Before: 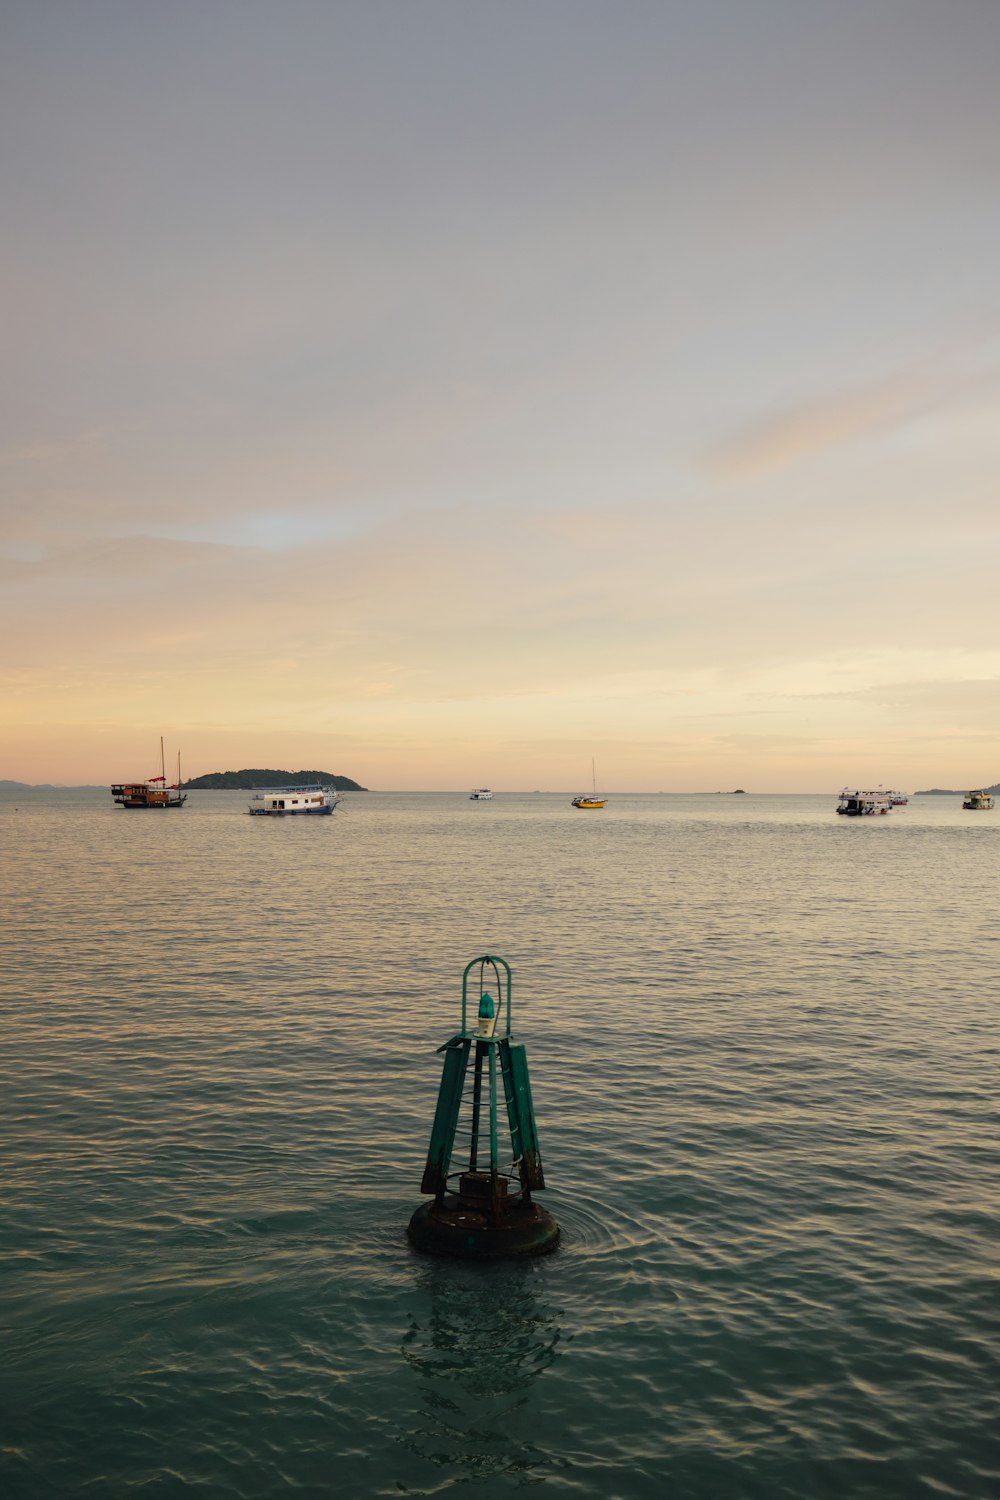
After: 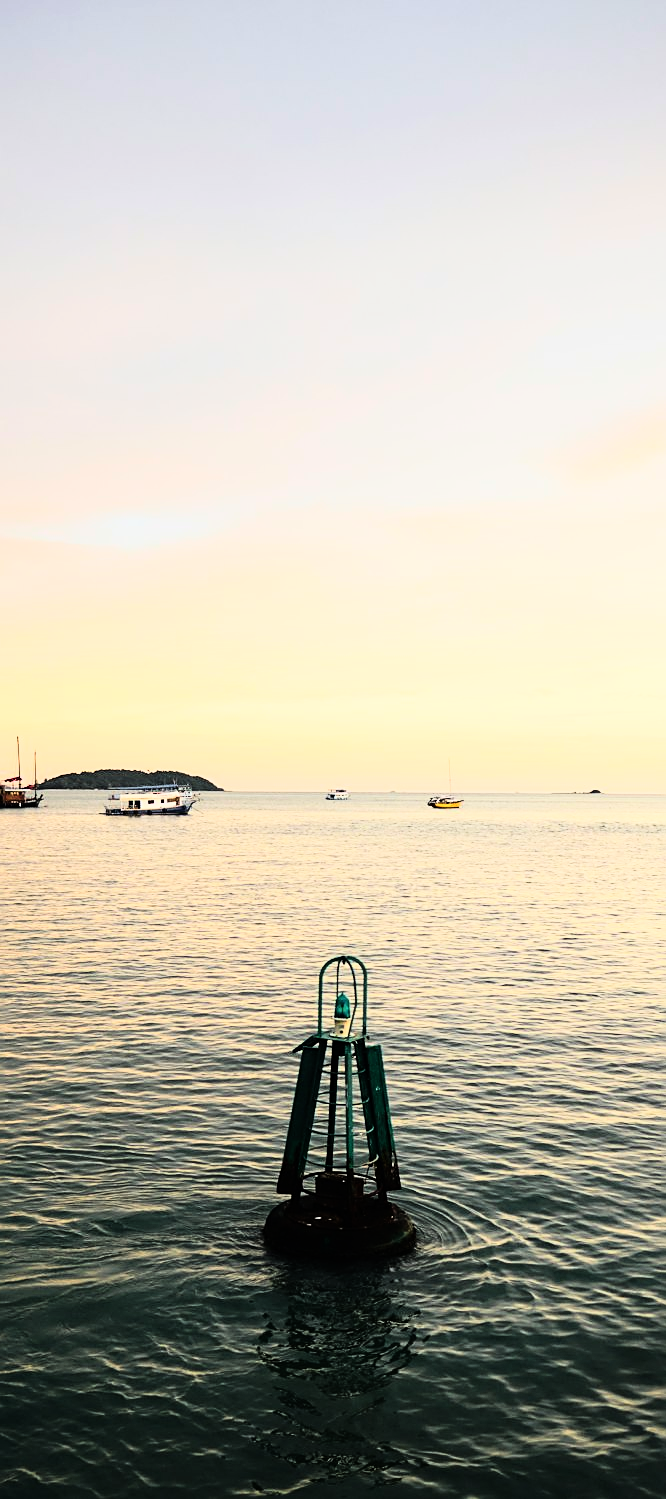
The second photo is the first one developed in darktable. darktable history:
sharpen: on, module defaults
crop and rotate: left 14.436%, right 18.898%
rgb curve: curves: ch0 [(0, 0) (0.21, 0.15) (0.24, 0.21) (0.5, 0.75) (0.75, 0.96) (0.89, 0.99) (1, 1)]; ch1 [(0, 0.02) (0.21, 0.13) (0.25, 0.2) (0.5, 0.67) (0.75, 0.9) (0.89, 0.97) (1, 1)]; ch2 [(0, 0.02) (0.21, 0.13) (0.25, 0.2) (0.5, 0.67) (0.75, 0.9) (0.89, 0.97) (1, 1)], compensate middle gray true
